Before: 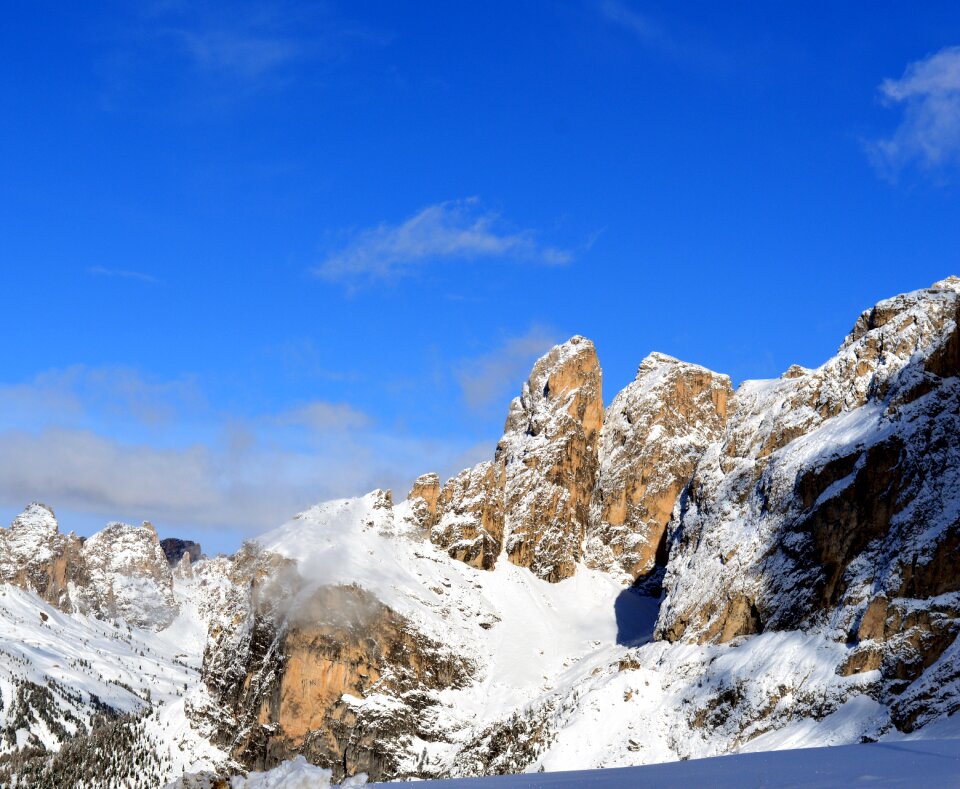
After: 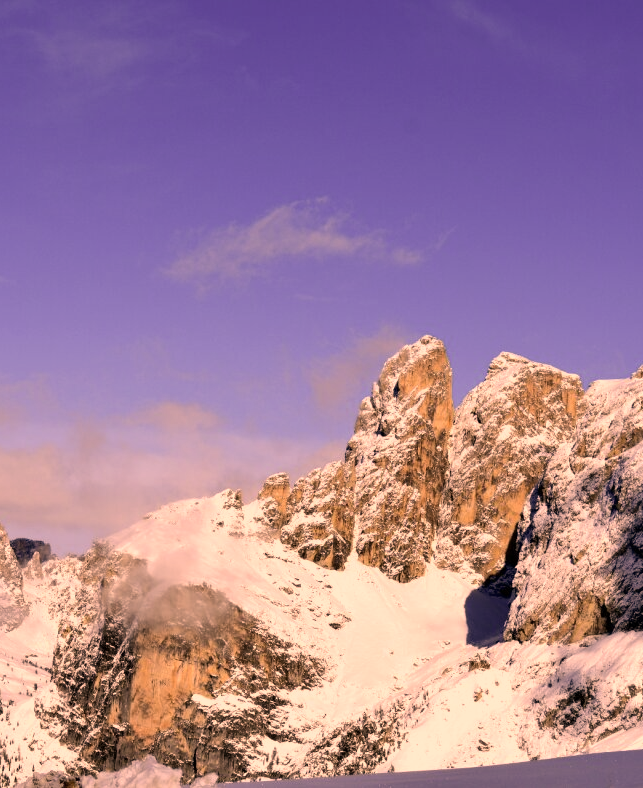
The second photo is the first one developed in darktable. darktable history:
color correction: highlights a* 39.93, highlights b* 39.74, saturation 0.689
crop and rotate: left 15.669%, right 17.278%
